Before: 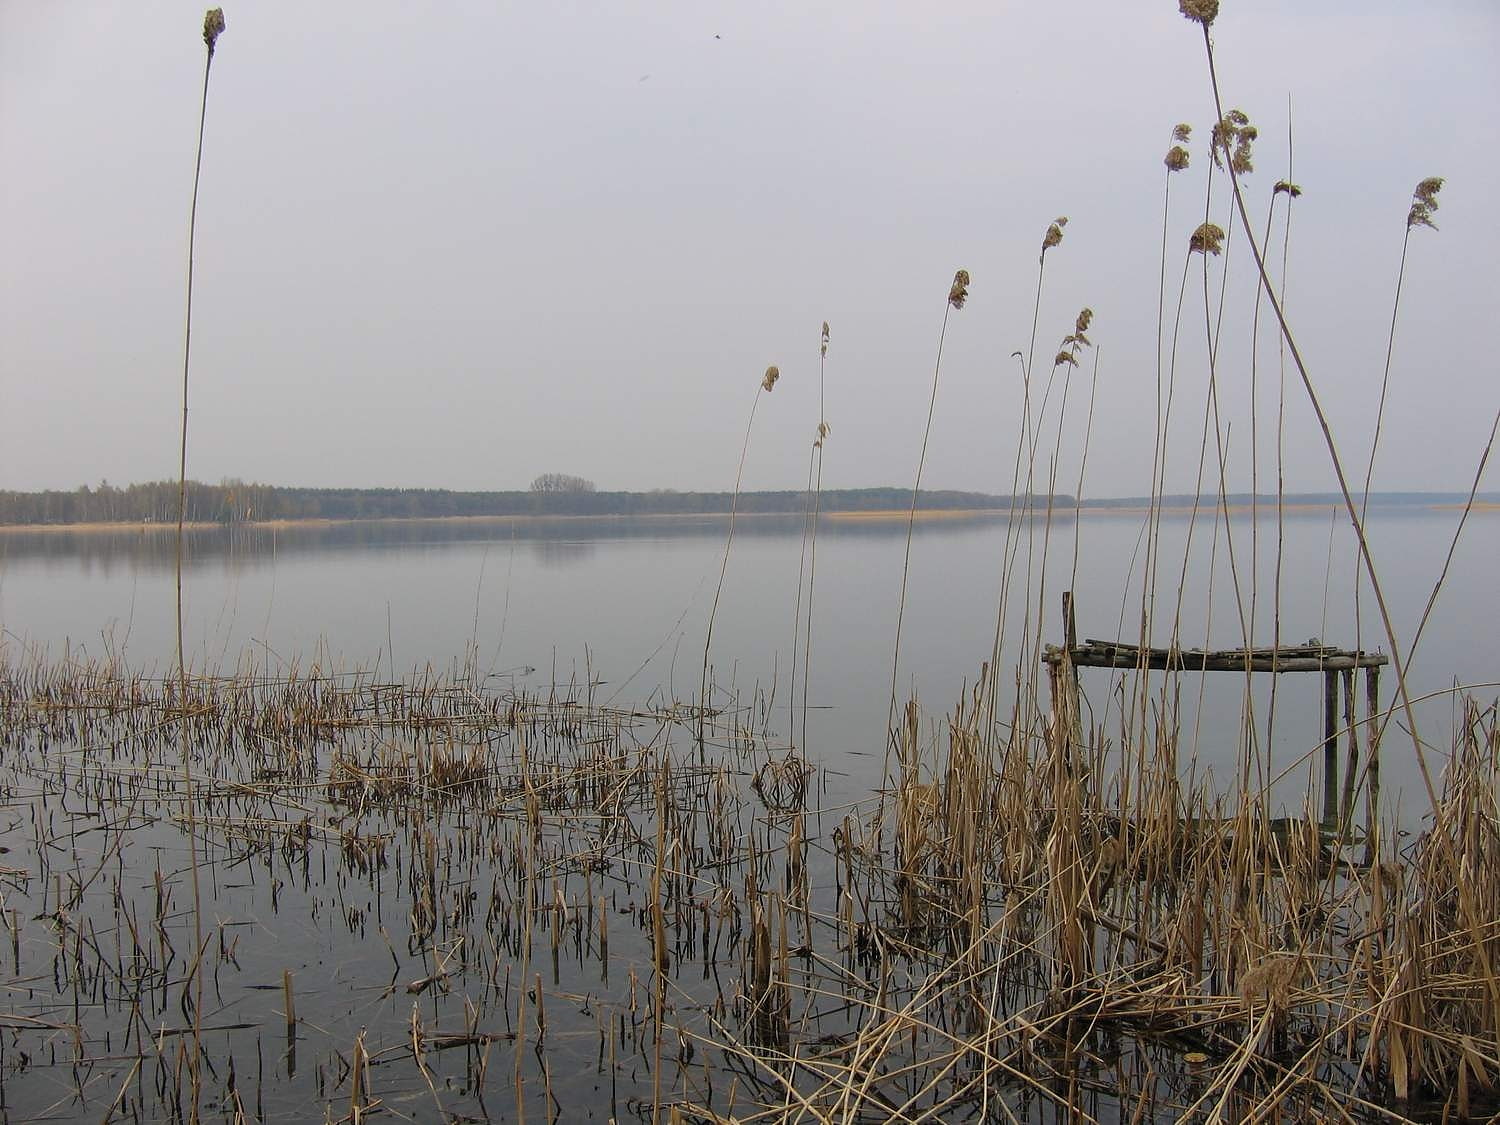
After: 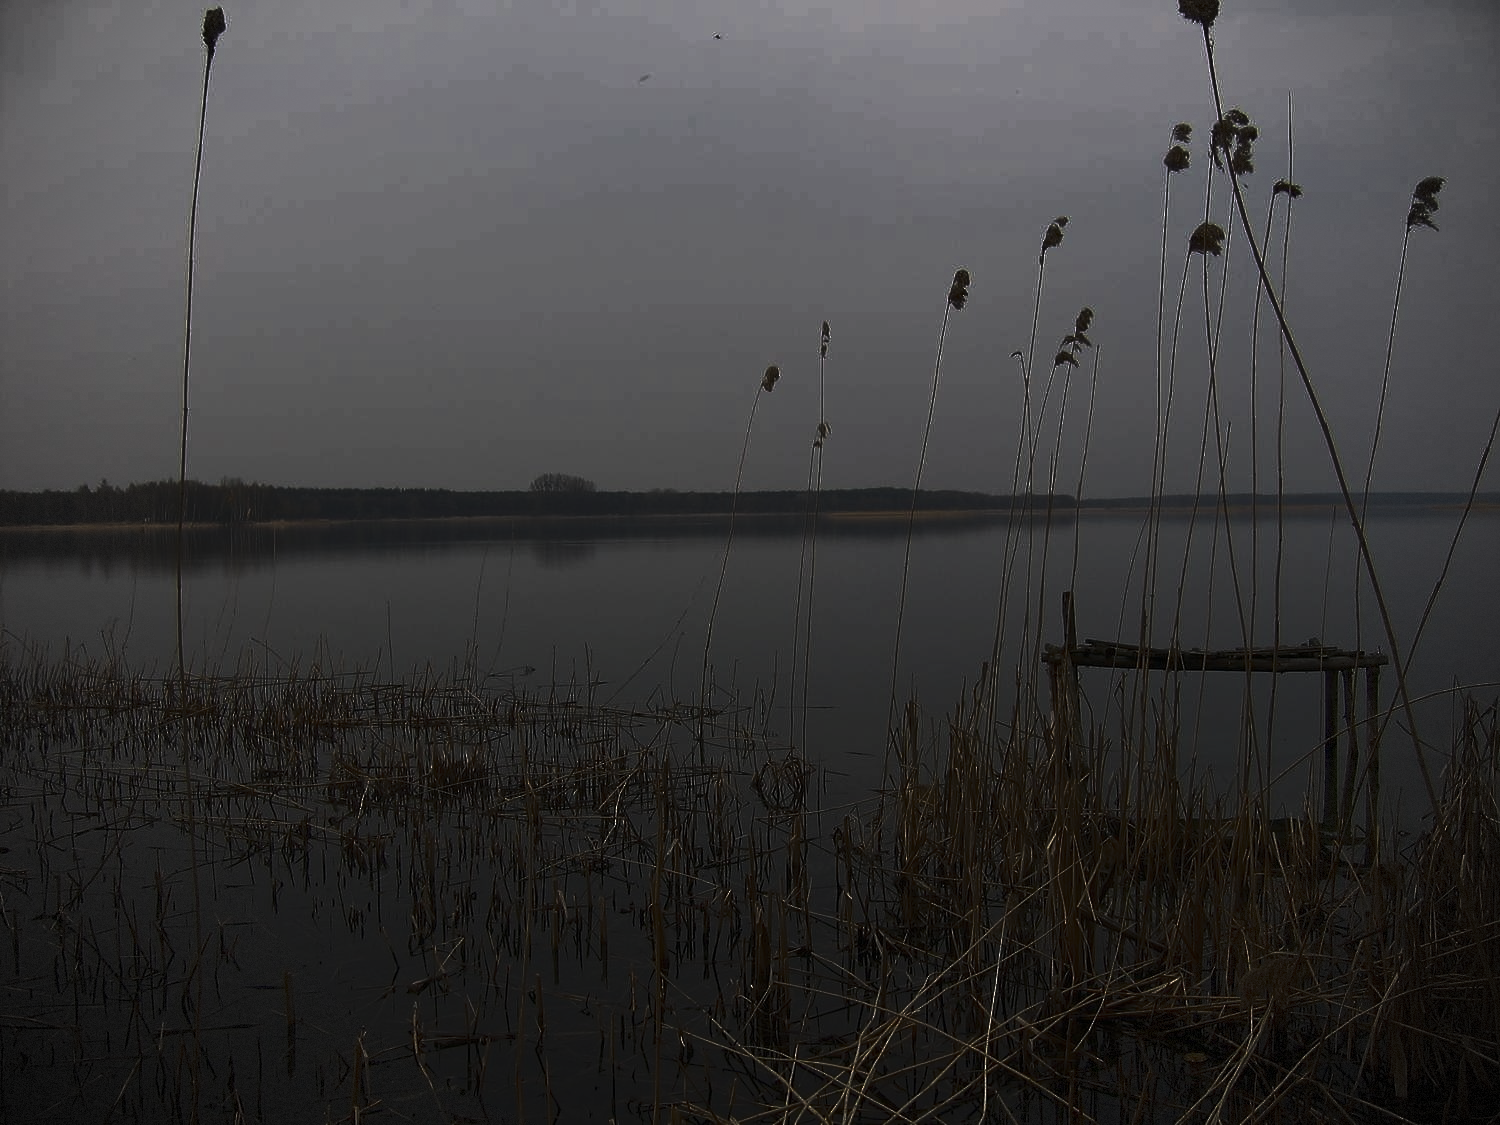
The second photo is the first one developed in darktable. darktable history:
tone curve: curves: ch0 [(0, 0) (0.765, 0.349) (1, 1)], color space Lab, linked channels, preserve colors none
vignetting: dithering 8-bit output, unbound false
color balance rgb: linear chroma grading › global chroma 10%, perceptual saturation grading › global saturation 5%, perceptual brilliance grading › global brilliance 4%, global vibrance 7%, saturation formula JzAzBz (2021)
